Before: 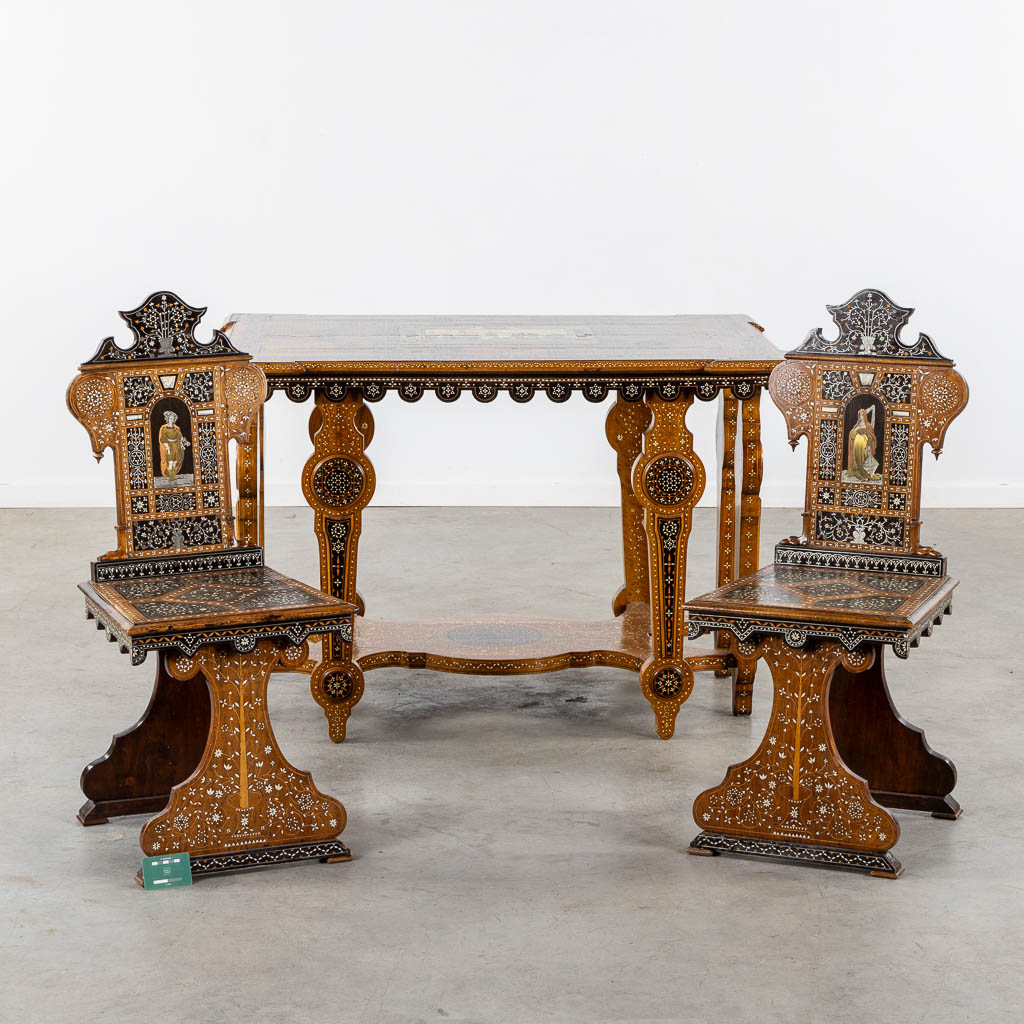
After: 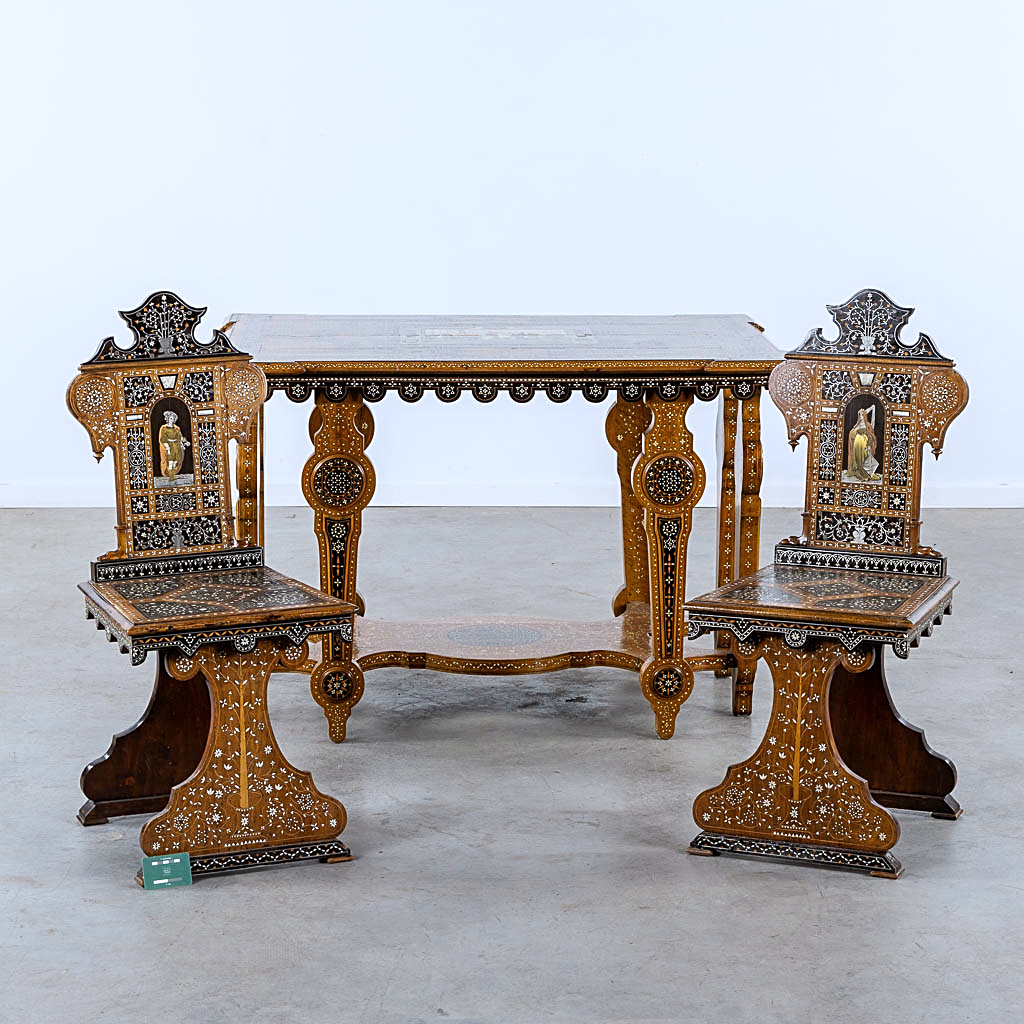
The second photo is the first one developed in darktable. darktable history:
sharpen: on, module defaults
color balance rgb: global vibrance 1%
white balance: red 0.954, blue 1.079
